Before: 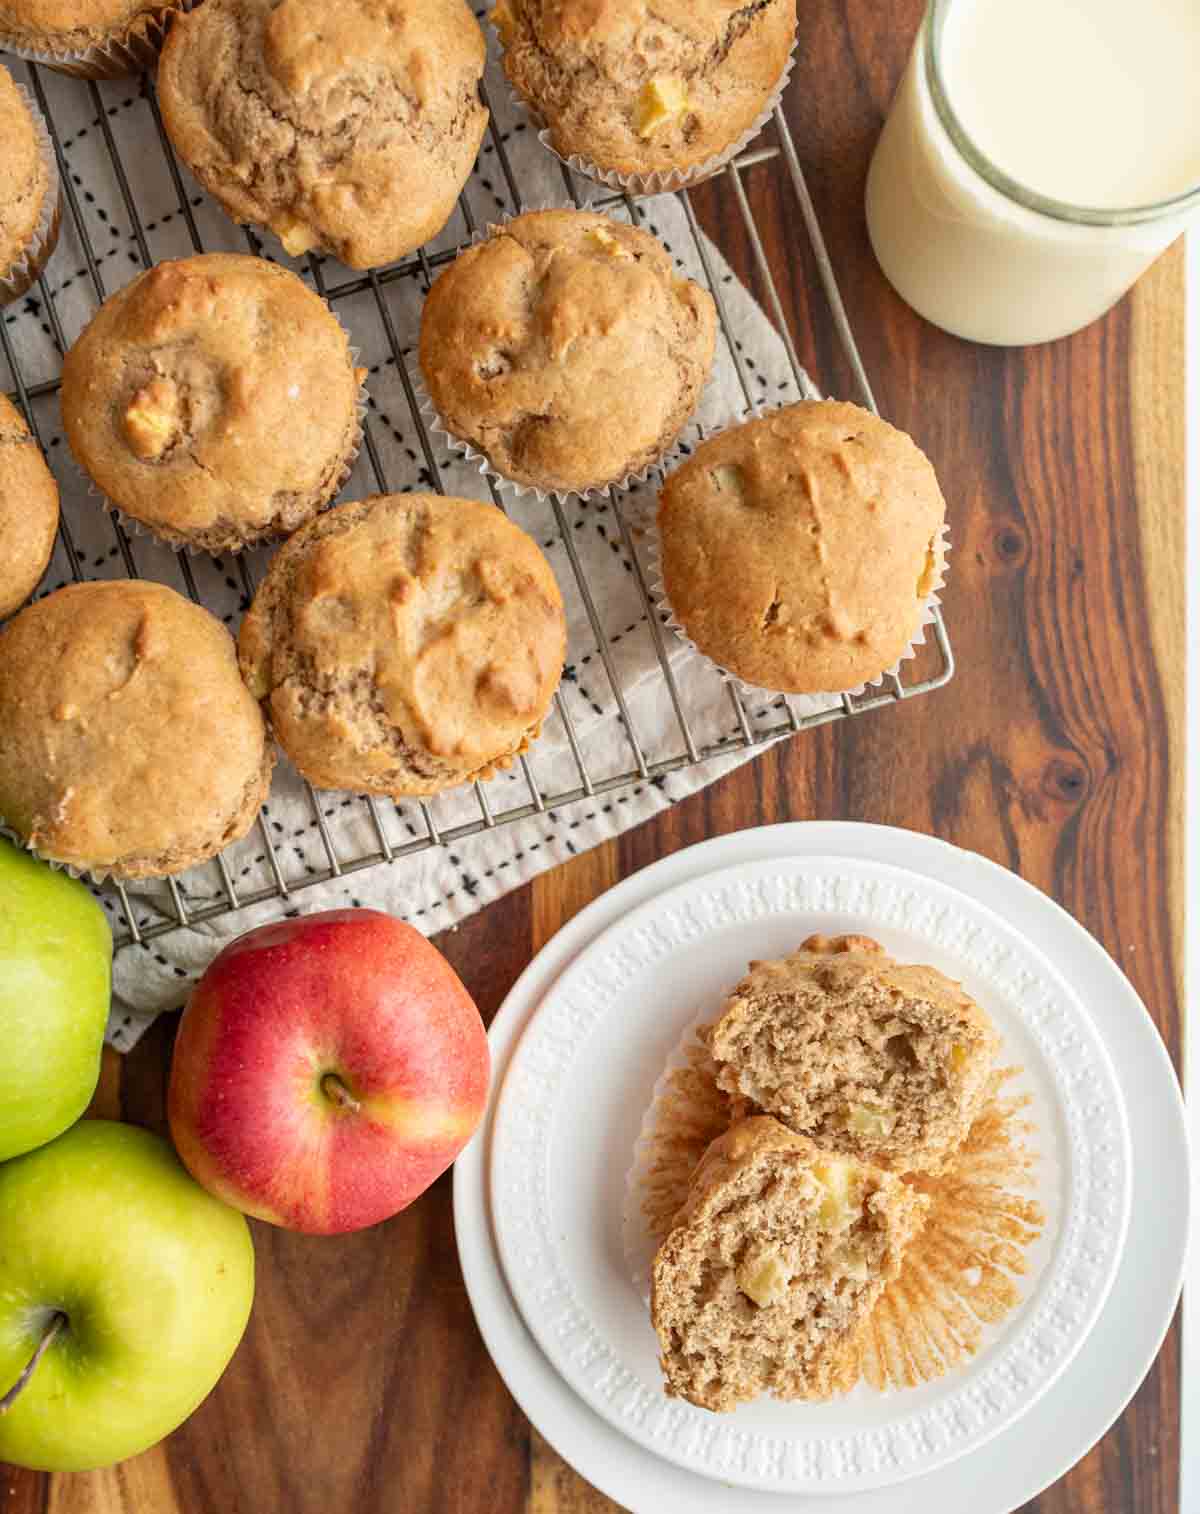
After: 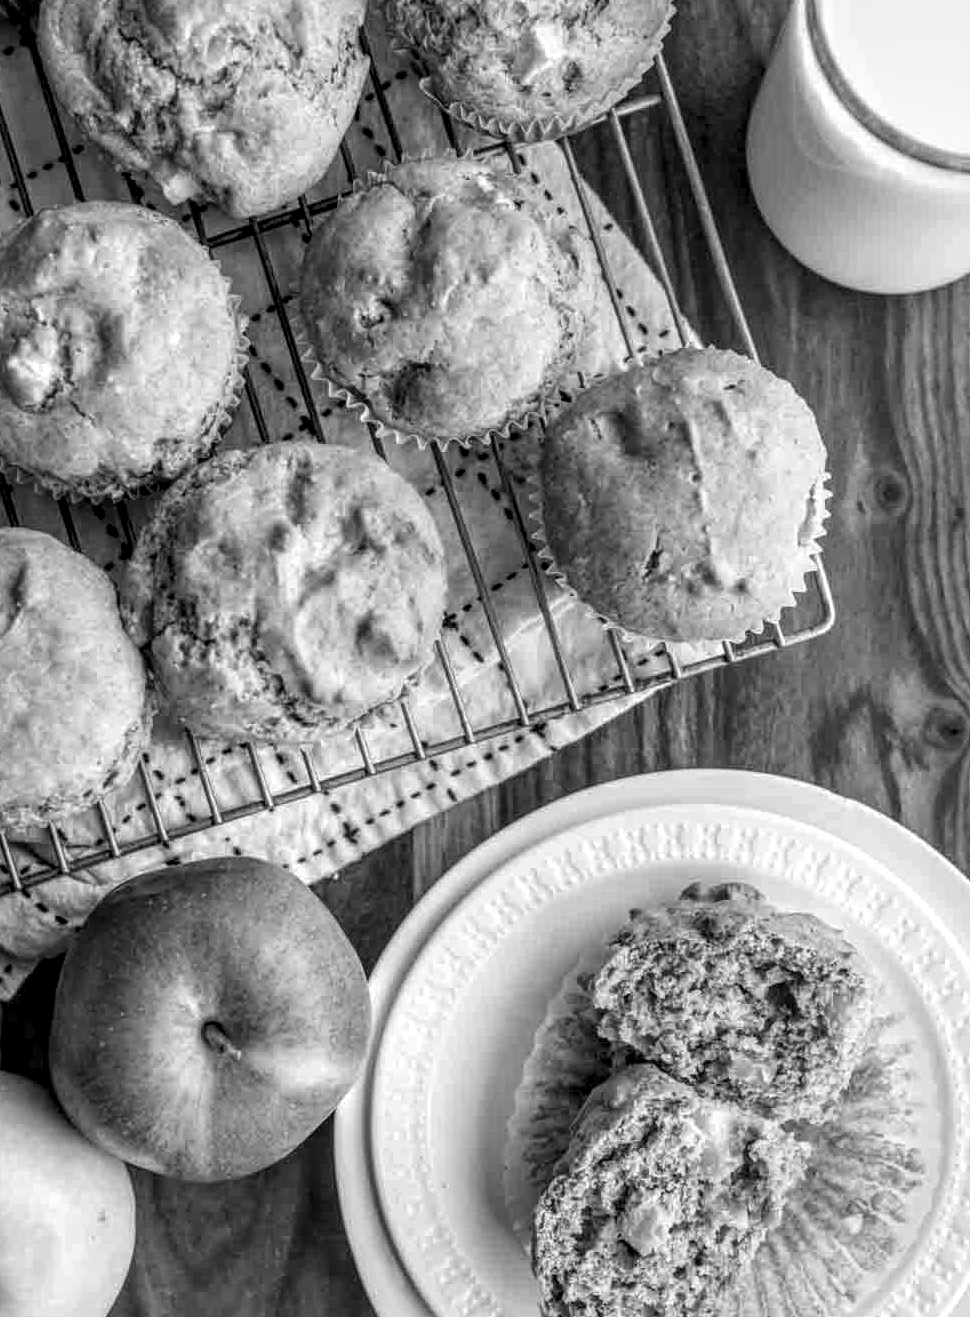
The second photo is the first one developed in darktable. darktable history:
contrast brightness saturation: saturation -0.04
monochrome: a -74.22, b 78.2
color correction: saturation 0.98
crop: left 9.929%, top 3.475%, right 9.188%, bottom 9.529%
local contrast: highlights 0%, shadows 0%, detail 182%
